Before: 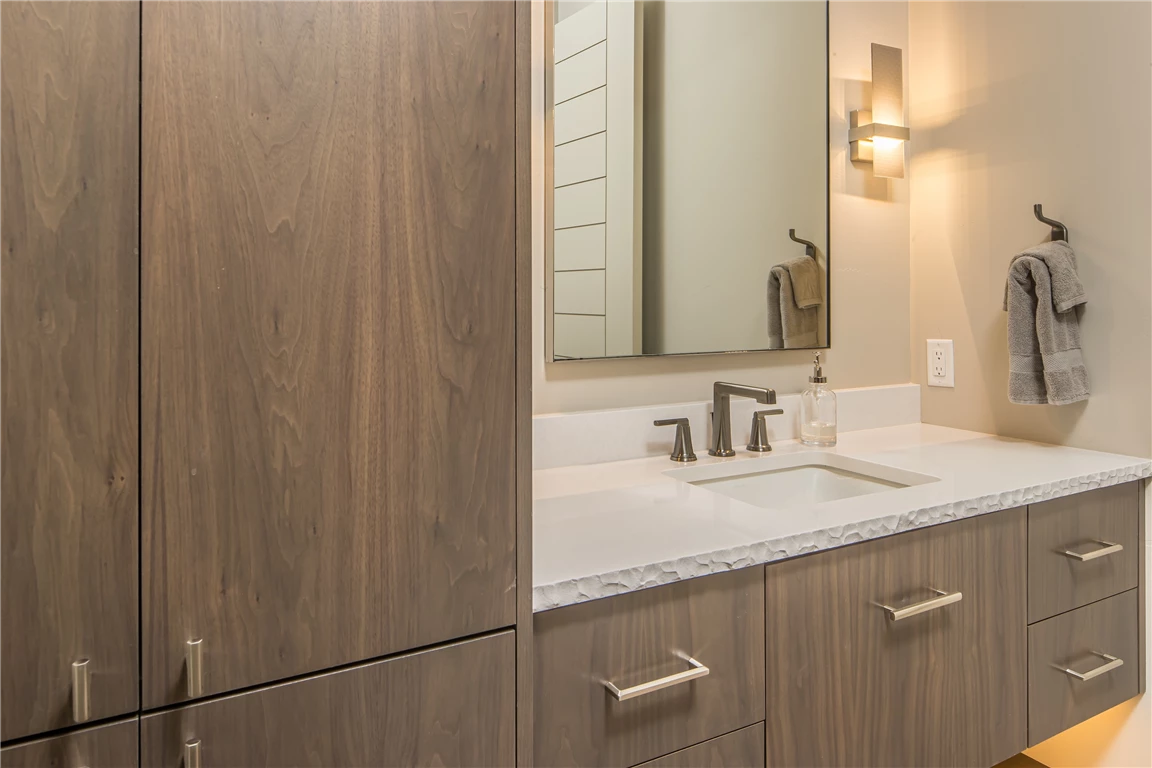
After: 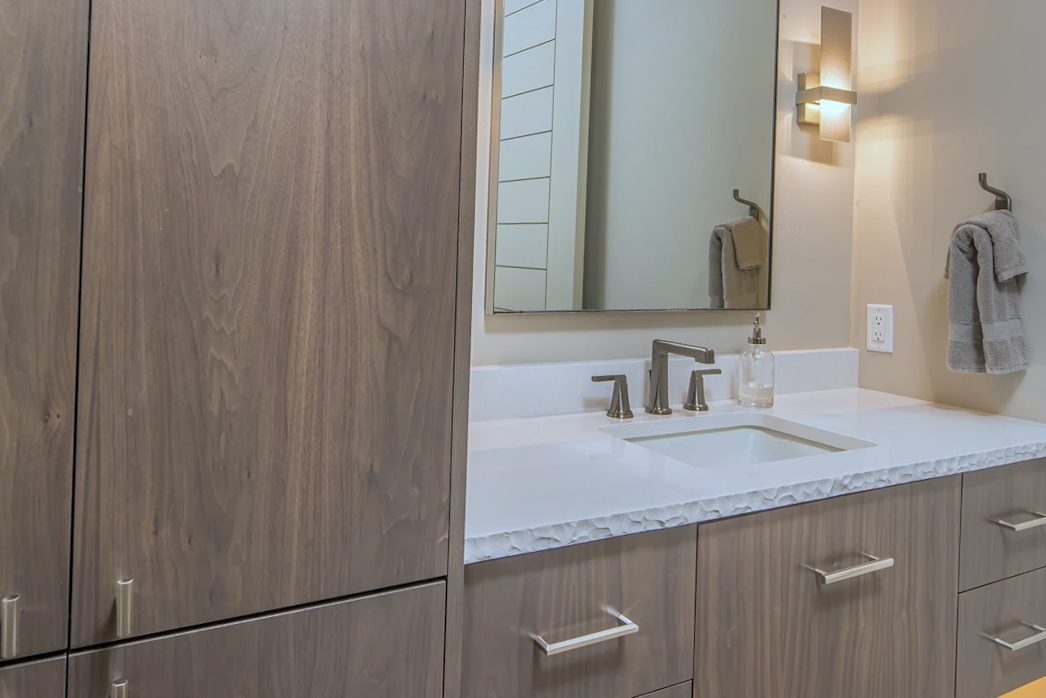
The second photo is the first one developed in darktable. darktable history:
tone equalizer: on, module defaults
shadows and highlights: shadows 39.82, highlights -59.88
crop and rotate: angle -1.93°, left 3.102%, top 4.065%, right 1.551%, bottom 0.482%
color calibration: x 0.381, y 0.391, temperature 4087.43 K
